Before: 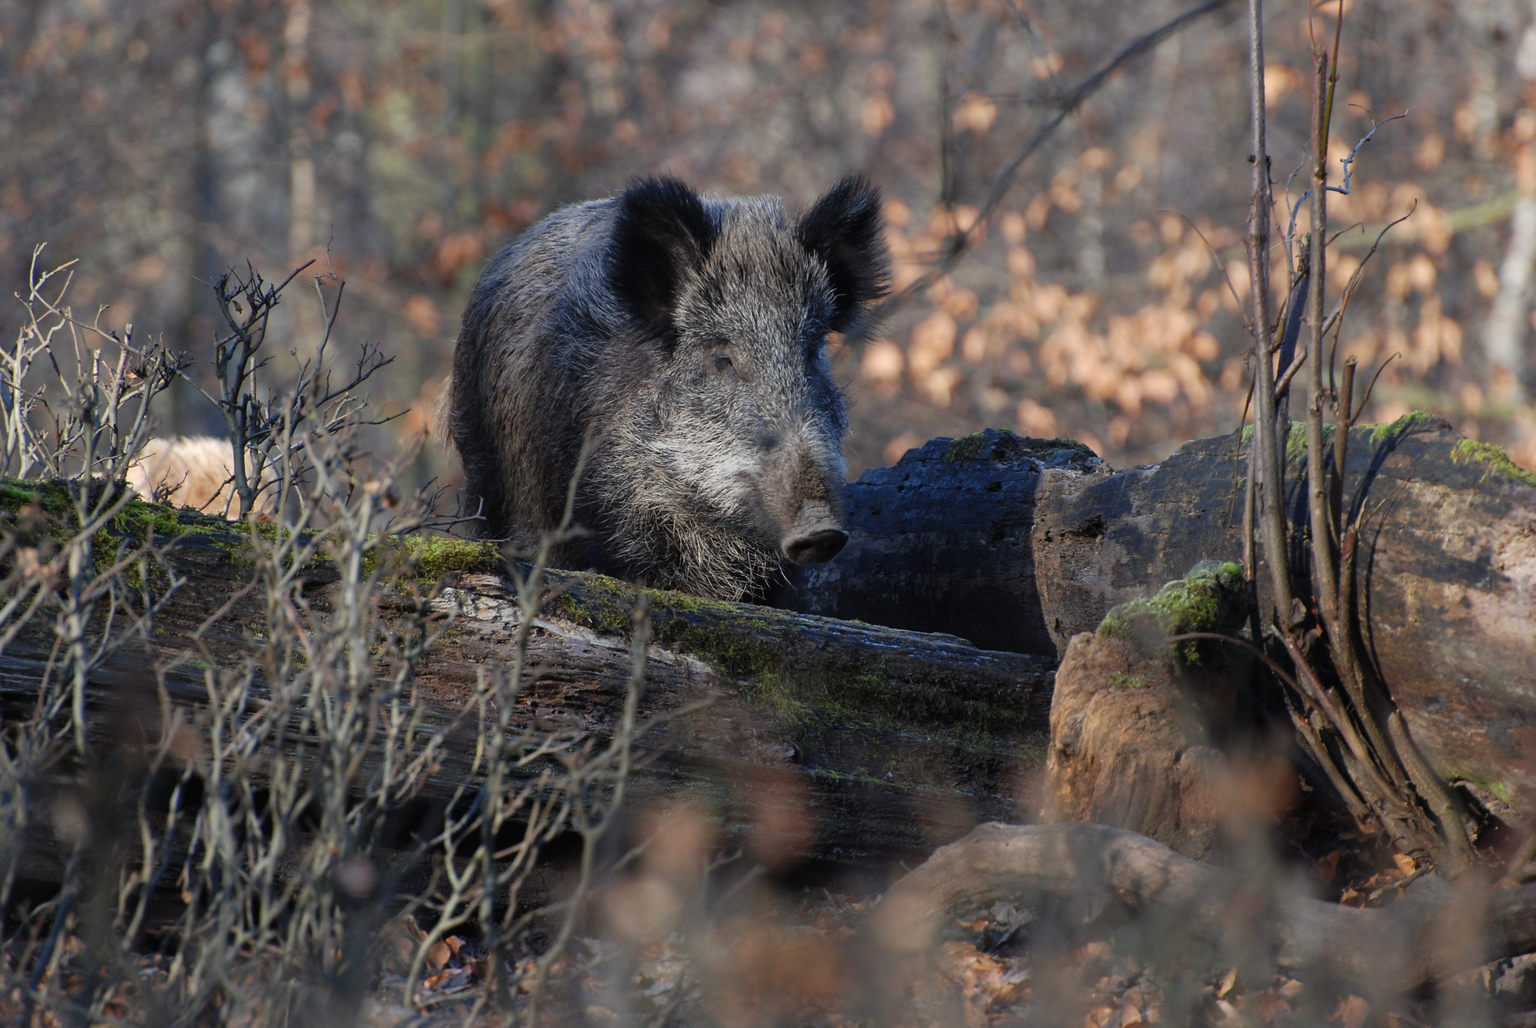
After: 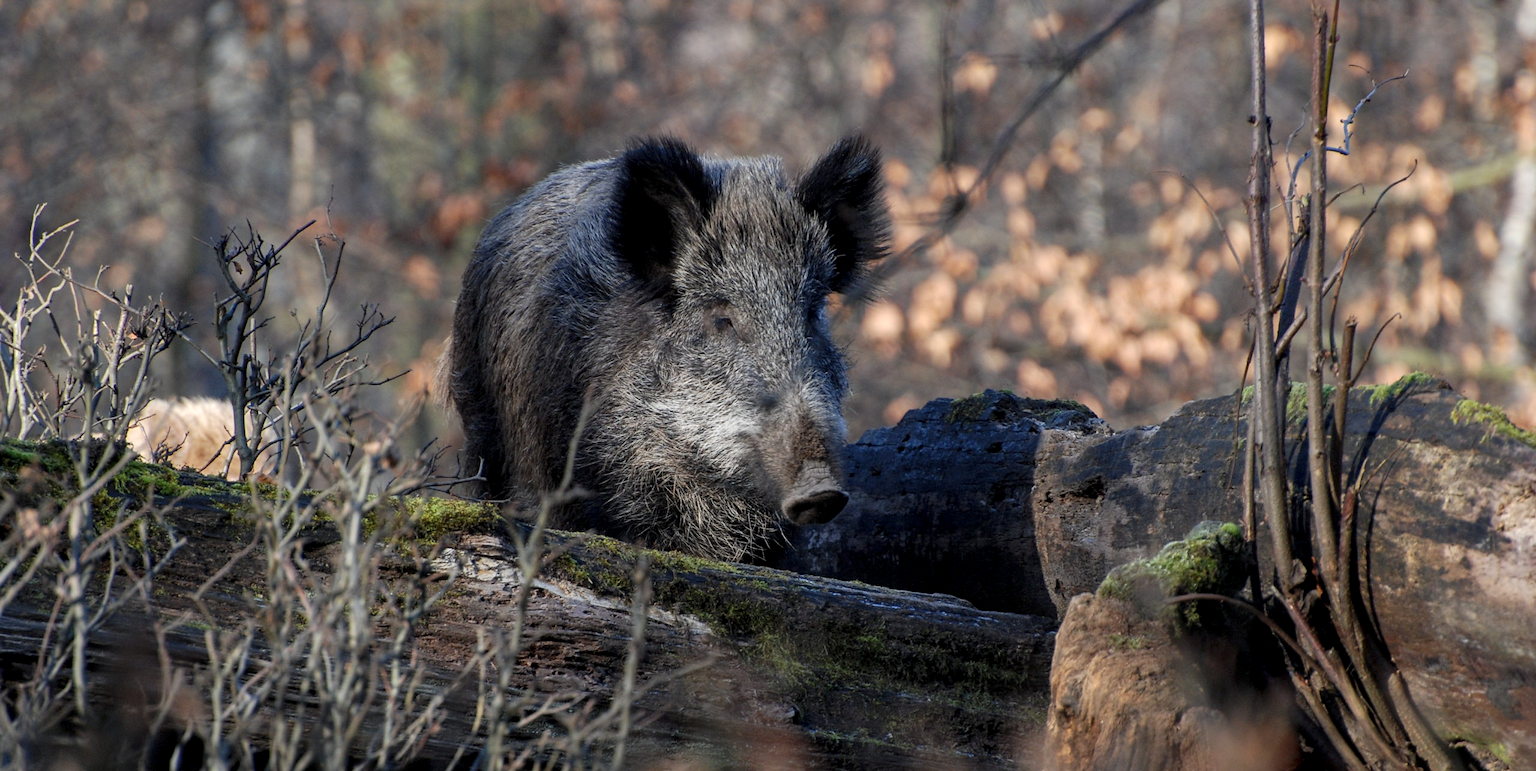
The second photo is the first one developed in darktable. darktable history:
local contrast: detail 130%
crop: top 3.857%, bottom 21.132%
